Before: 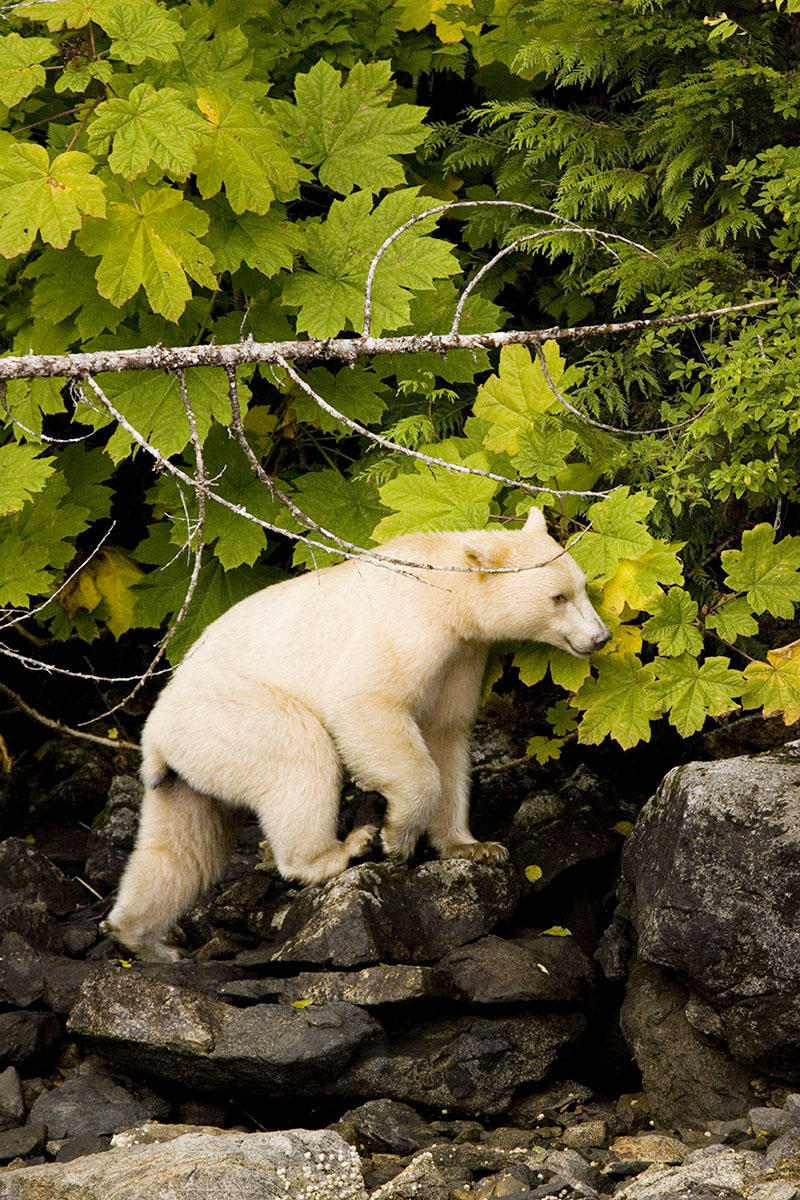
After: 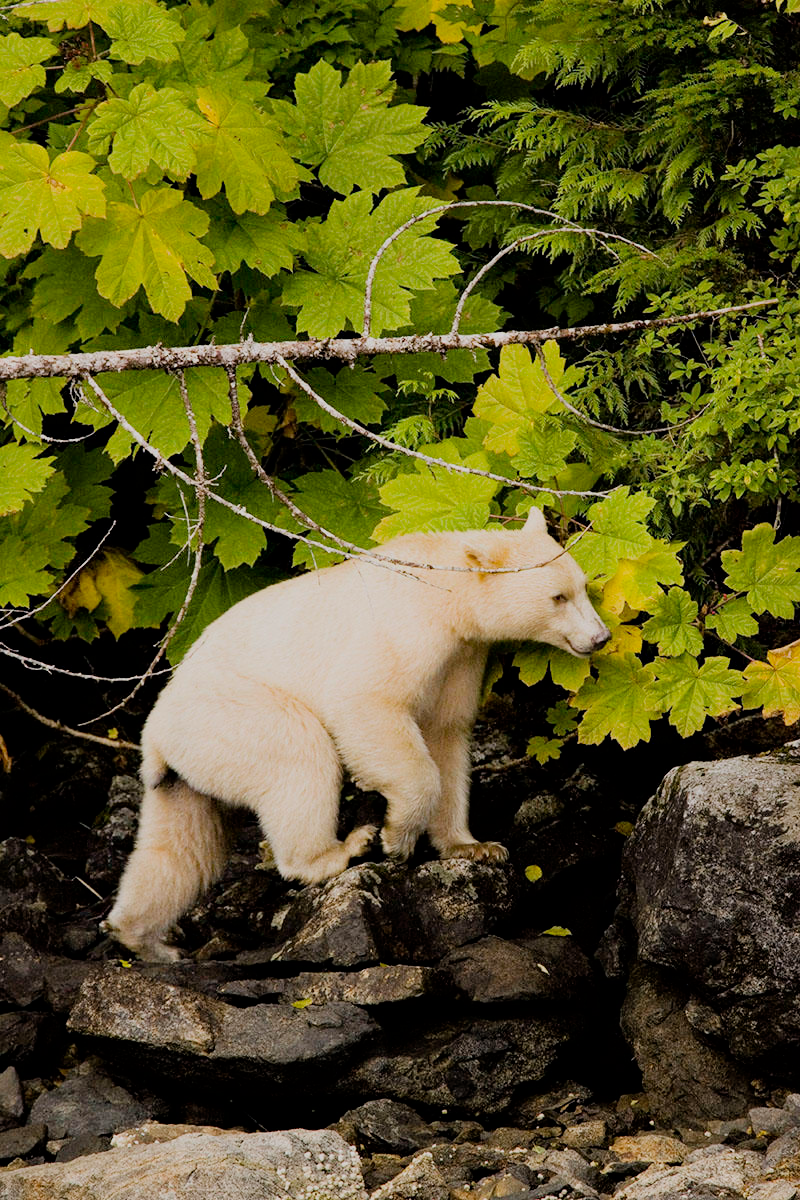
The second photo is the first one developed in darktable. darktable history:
filmic rgb: black relative exposure -8.41 EV, white relative exposure 4.69 EV, hardness 3.82
